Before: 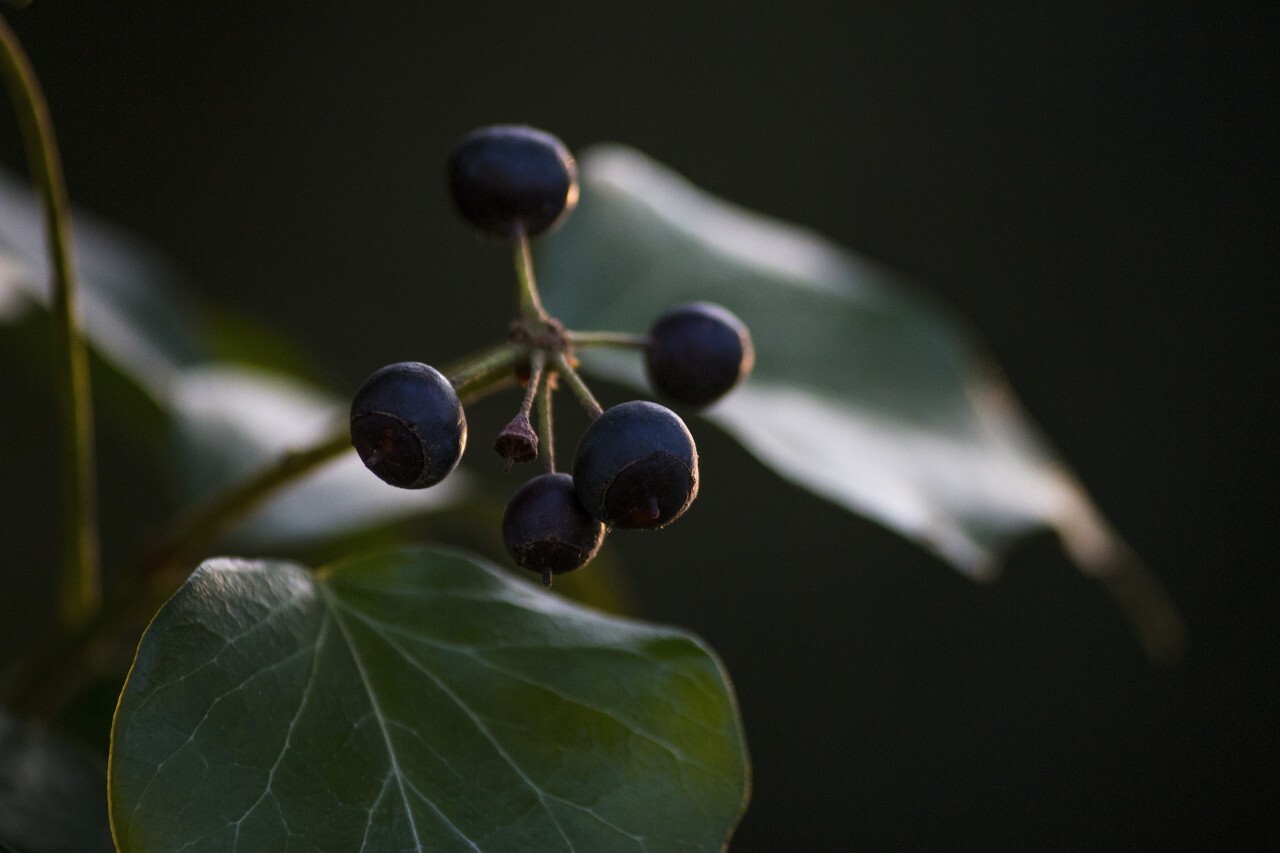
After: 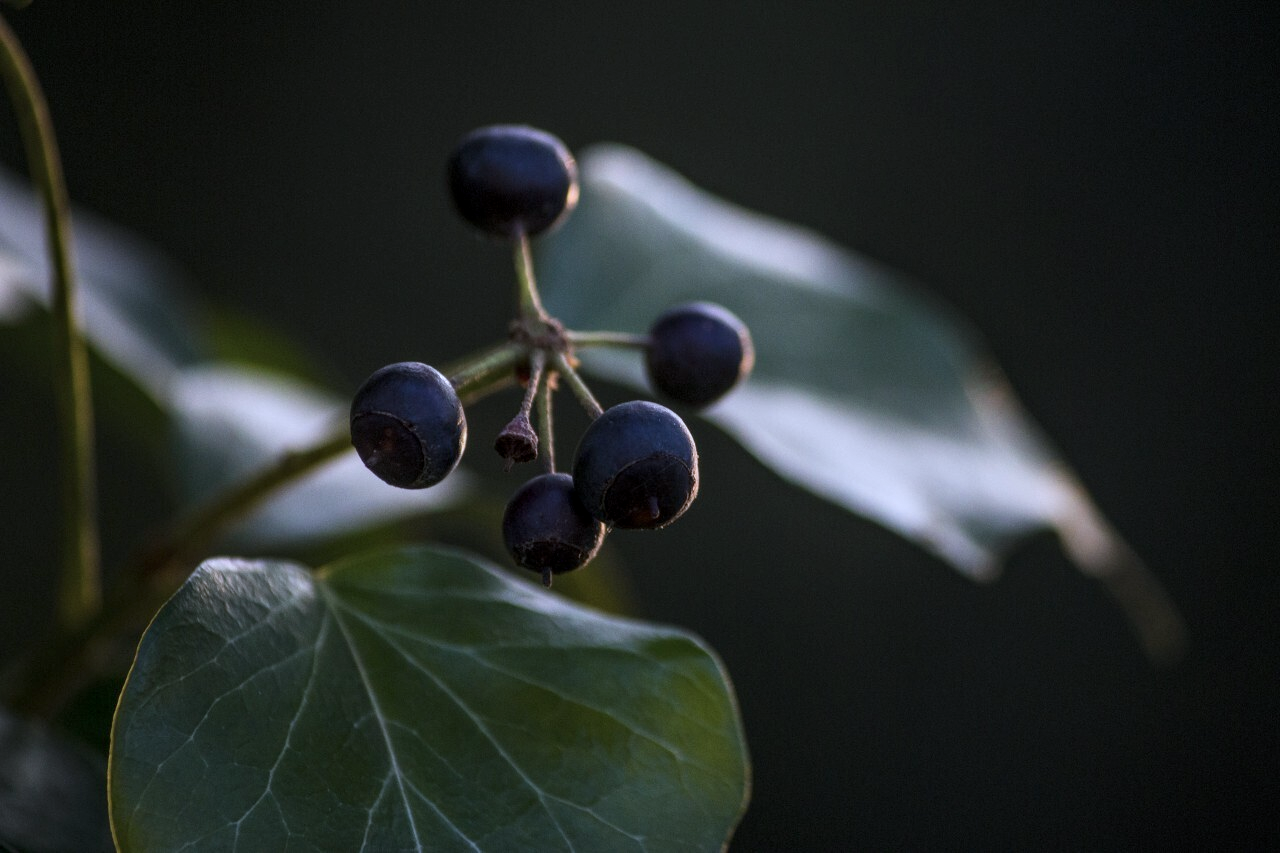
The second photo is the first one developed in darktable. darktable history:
exposure: compensate highlight preservation false
contrast brightness saturation: saturation -0.05
color calibration: illuminant as shot in camera, x 0.37, y 0.382, temperature 4313.32 K
local contrast: on, module defaults
